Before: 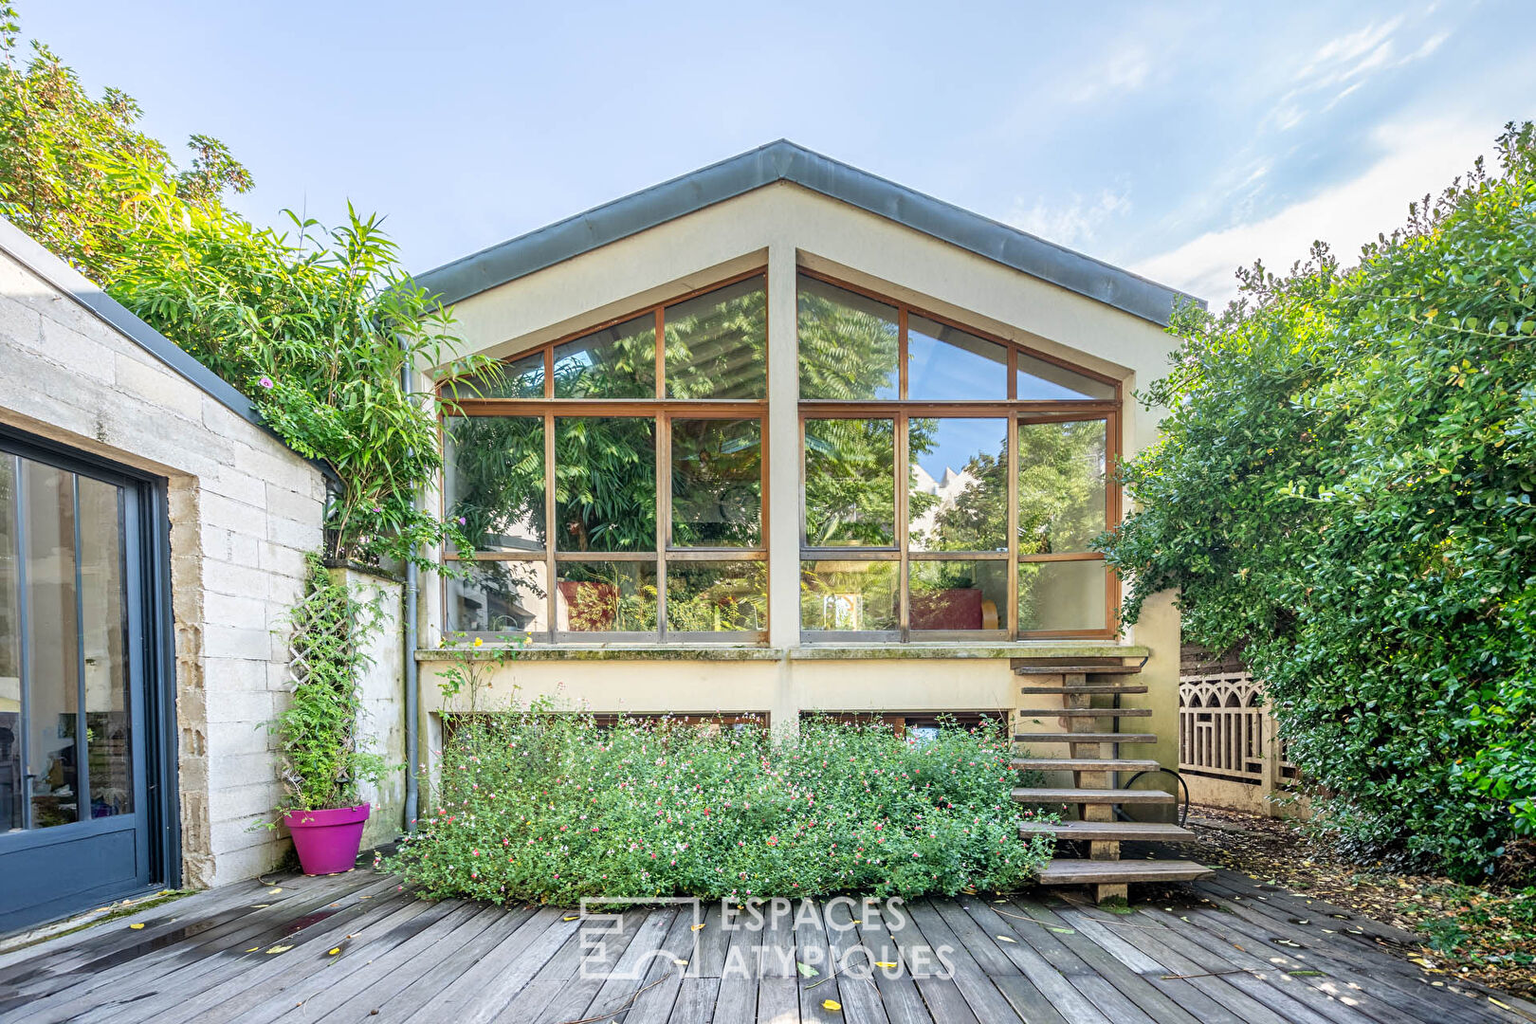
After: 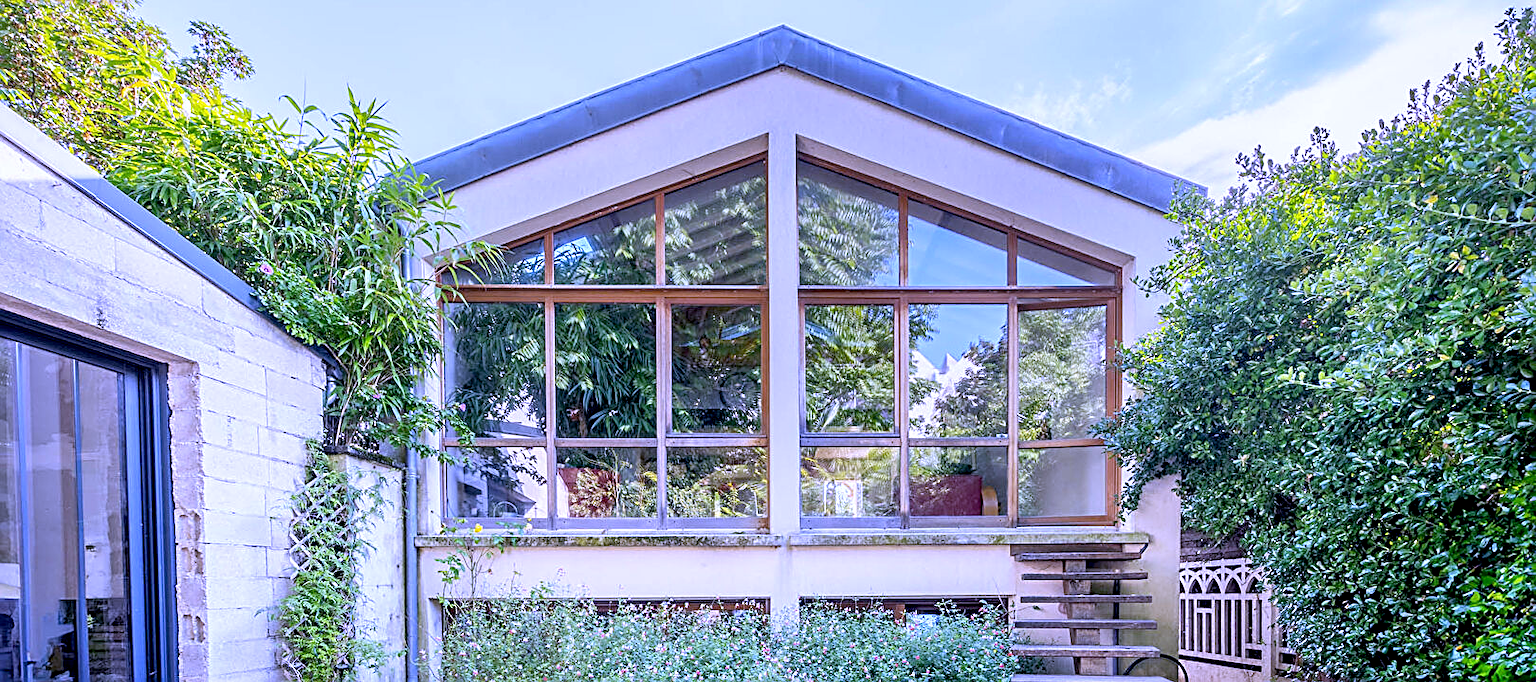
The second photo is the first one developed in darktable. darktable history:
sharpen: on, module defaults
crop: top 11.166%, bottom 22.168%
white balance: red 0.98, blue 1.61
exposure: black level correction 0.012, compensate highlight preservation false
